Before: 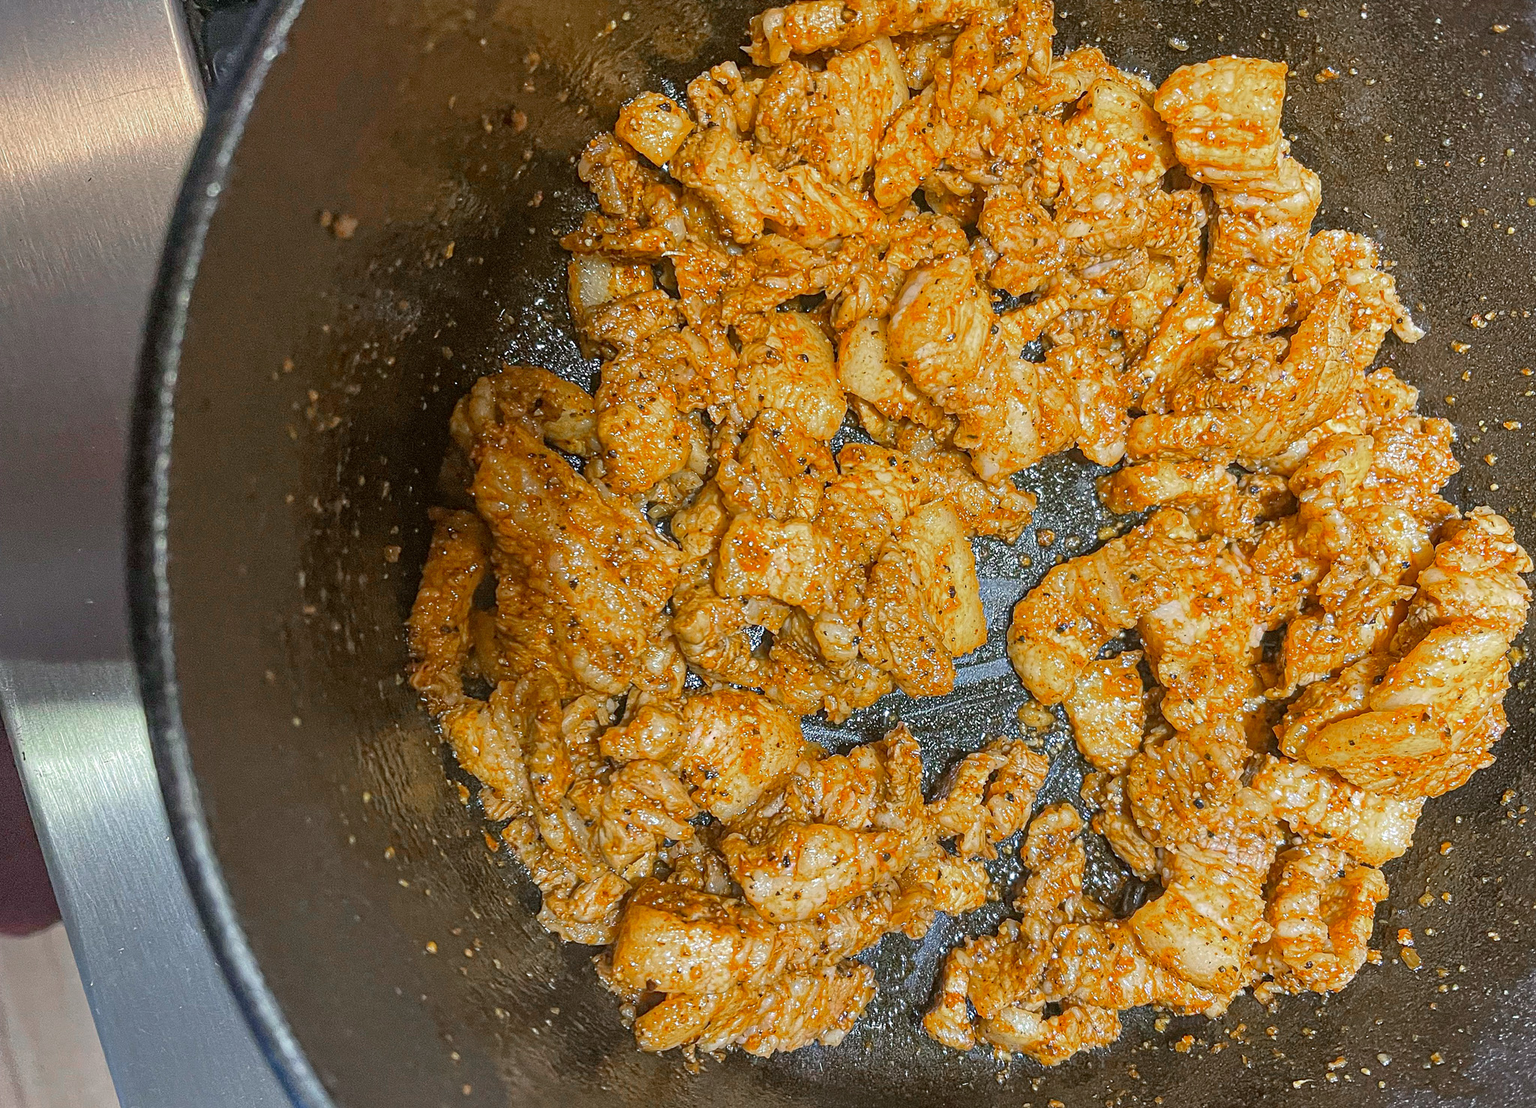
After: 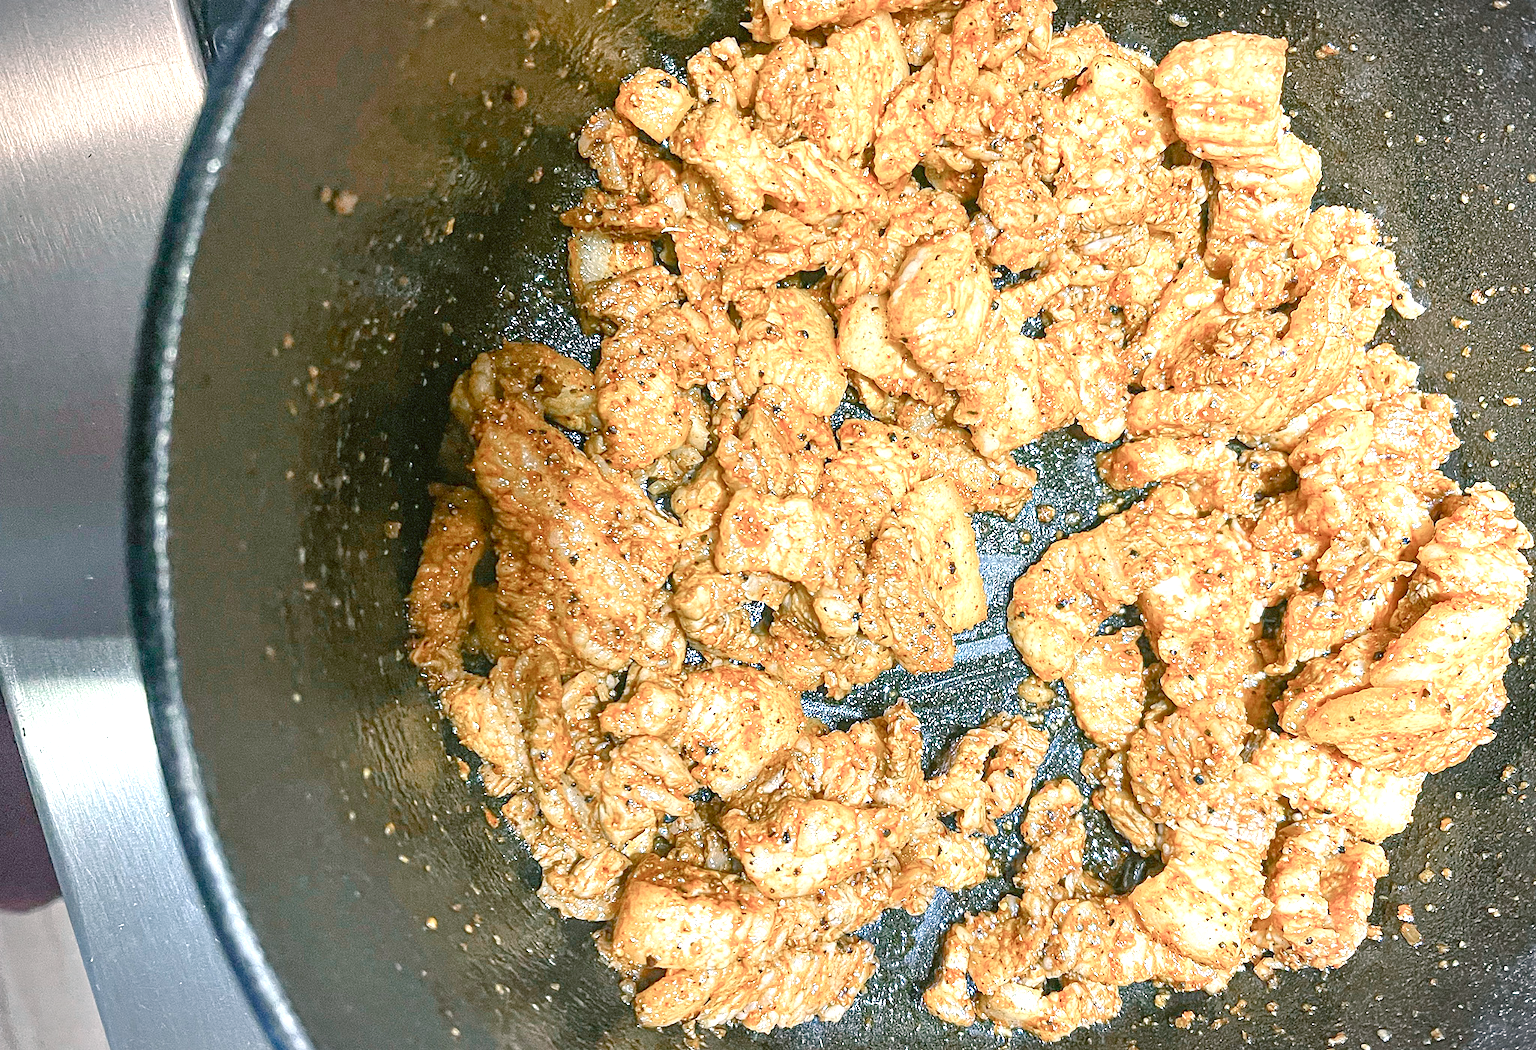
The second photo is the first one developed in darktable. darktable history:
vignetting: fall-off start 99.2%, width/height ratio 1.306
crop and rotate: top 2.169%, bottom 3.033%
exposure: black level correction 0, exposure 1.199 EV, compensate highlight preservation false
color balance rgb: power › luminance -7.761%, power › chroma 2.277%, power › hue 220.1°, perceptual saturation grading › global saturation 20%, perceptual saturation grading › highlights -48.942%, perceptual saturation grading › shadows 24.615%
